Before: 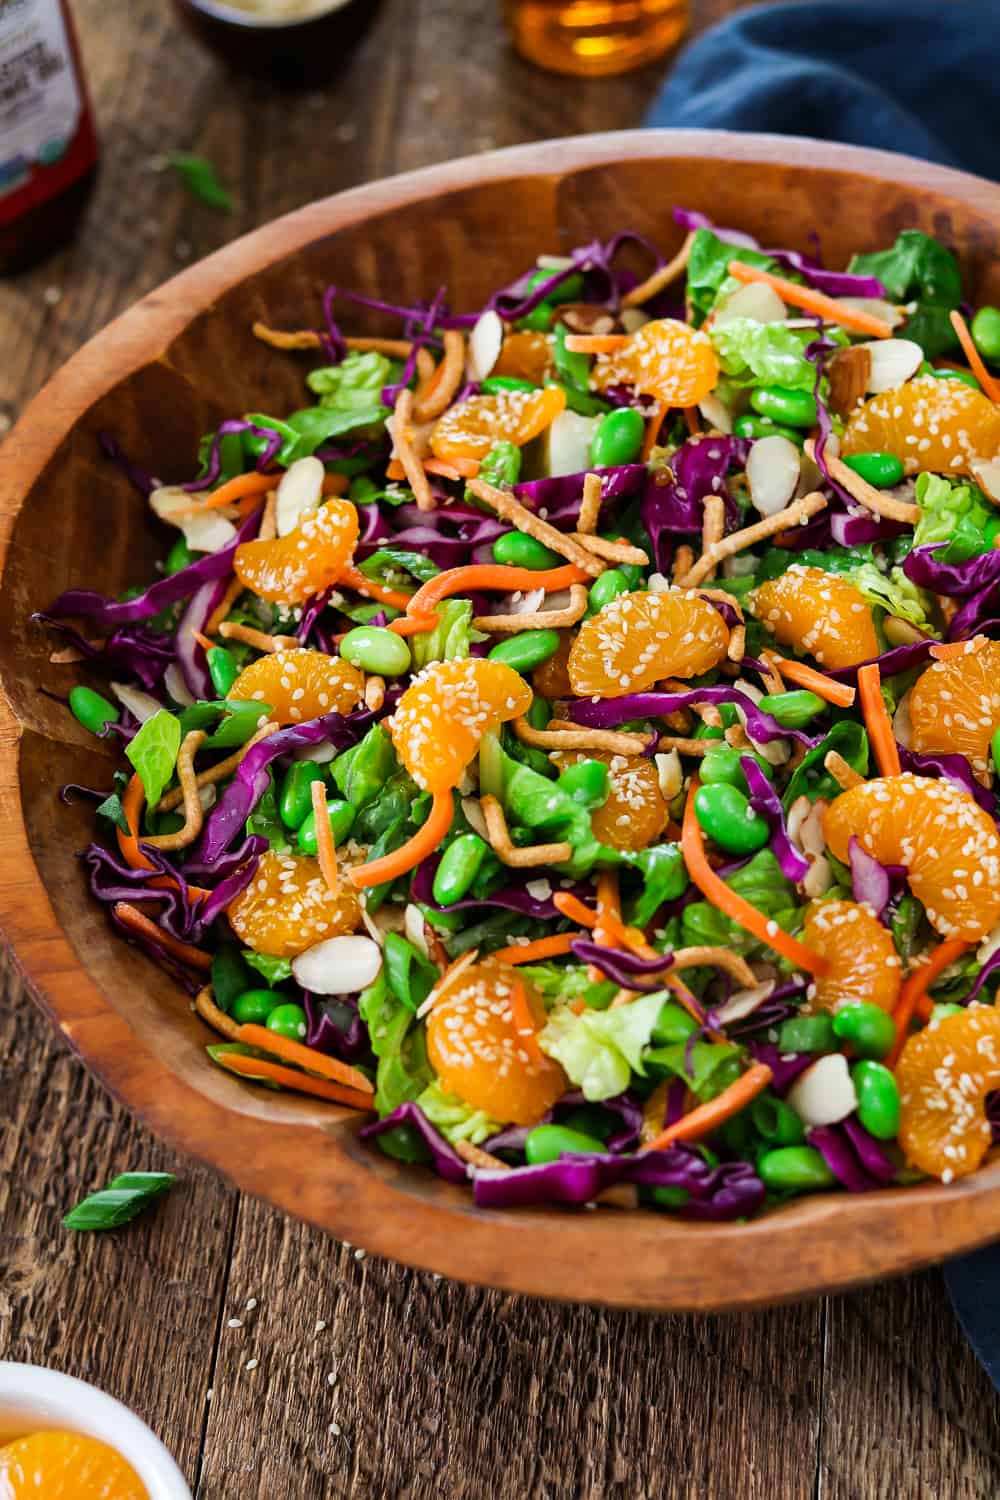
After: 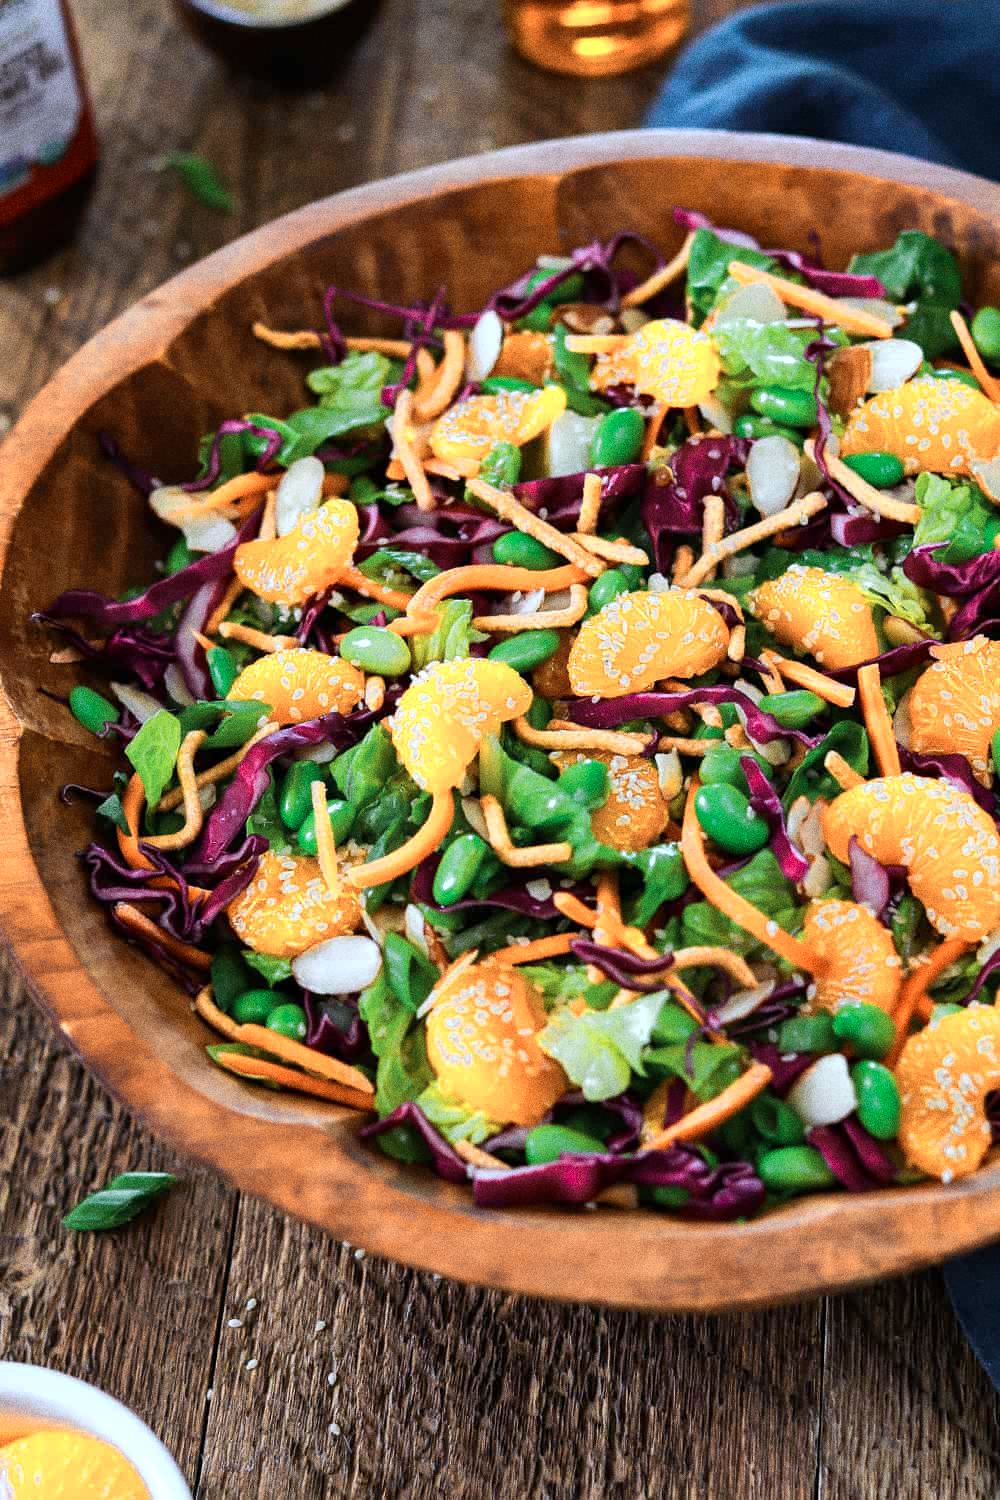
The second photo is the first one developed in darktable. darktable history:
color zones: curves: ch0 [(0.018, 0.548) (0.197, 0.654) (0.425, 0.447) (0.605, 0.658) (0.732, 0.579)]; ch1 [(0.105, 0.531) (0.224, 0.531) (0.386, 0.39) (0.618, 0.456) (0.732, 0.456) (0.956, 0.421)]; ch2 [(0.039, 0.583) (0.215, 0.465) (0.399, 0.544) (0.465, 0.548) (0.614, 0.447) (0.724, 0.43) (0.882, 0.623) (0.956, 0.632)]
grain: coarseness 9.61 ISO, strength 35.62%
white balance: red 0.931, blue 1.11
